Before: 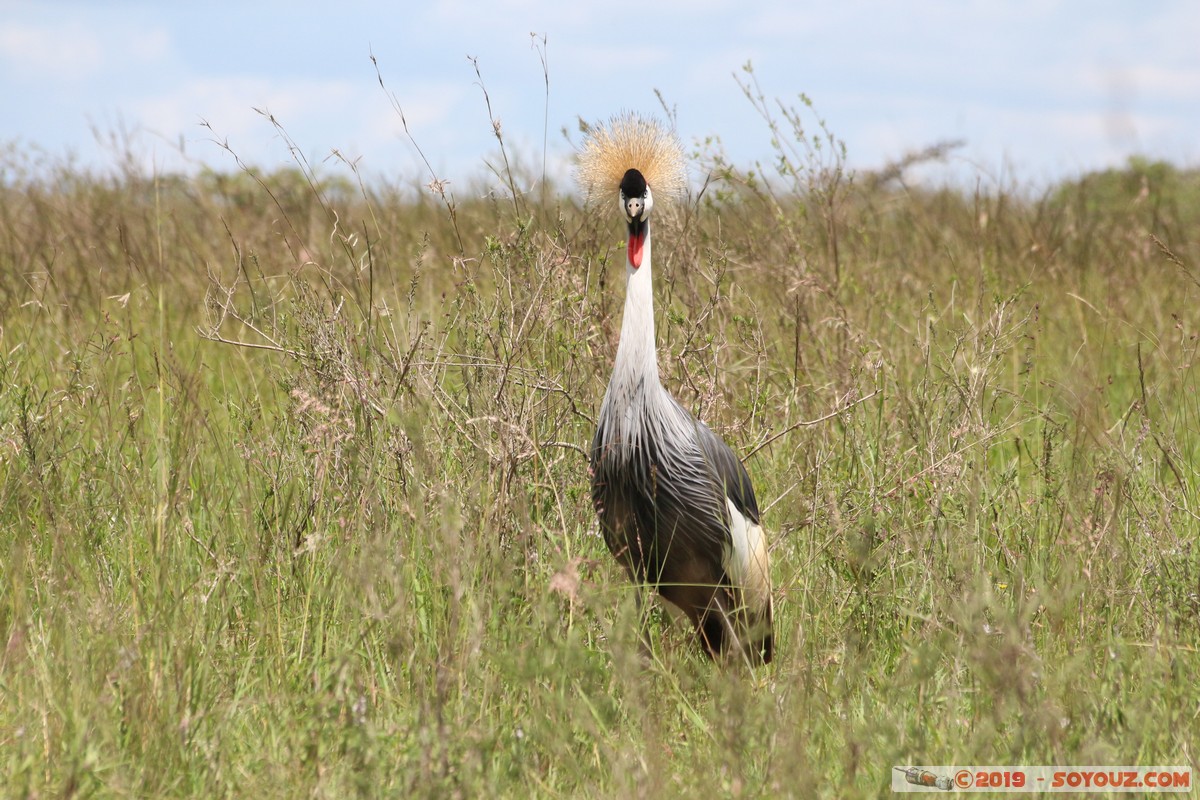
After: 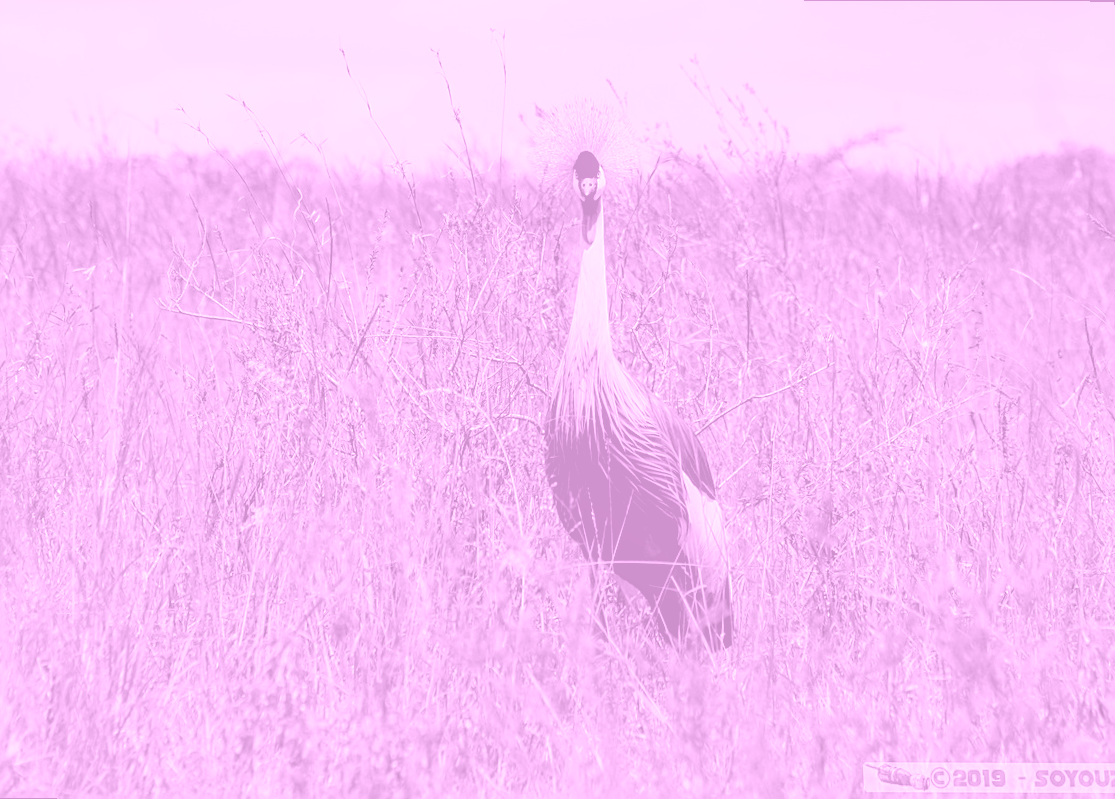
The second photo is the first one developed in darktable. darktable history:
rotate and perspective: rotation 0.215°, lens shift (vertical) -0.139, crop left 0.069, crop right 0.939, crop top 0.002, crop bottom 0.996
shadows and highlights: shadows 0, highlights 40
sharpen: on, module defaults
exposure: compensate highlight preservation false
contrast brightness saturation: contrast 0.07, brightness -0.14, saturation 0.11
colorize: hue 331.2°, saturation 75%, source mix 30.28%, lightness 70.52%, version 1
local contrast: on, module defaults
rgb levels: levels [[0.034, 0.472, 0.904], [0, 0.5, 1], [0, 0.5, 1]]
